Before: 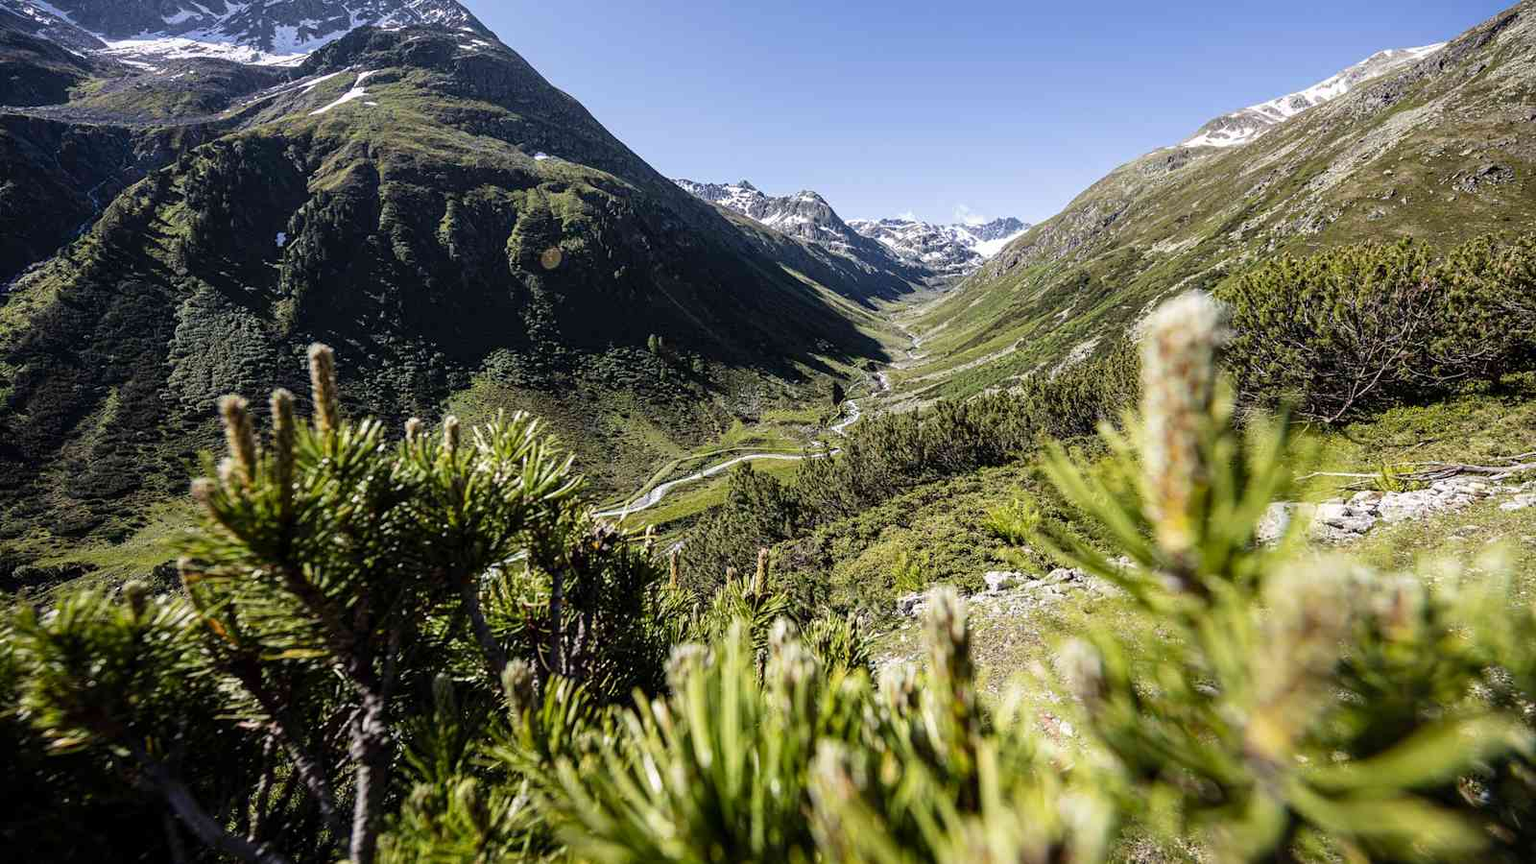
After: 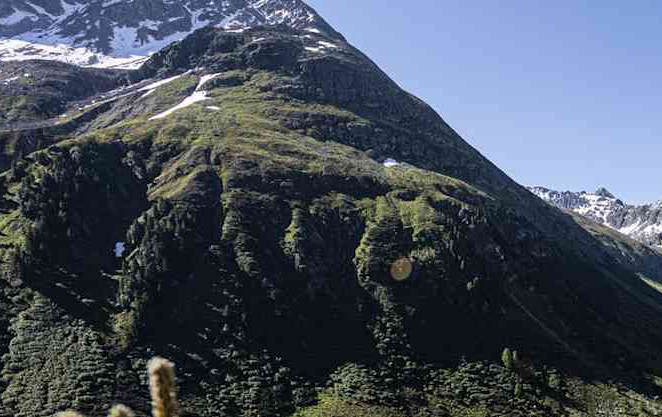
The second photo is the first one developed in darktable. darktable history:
crop and rotate: left 10.872%, top 0.066%, right 47.699%, bottom 53.559%
